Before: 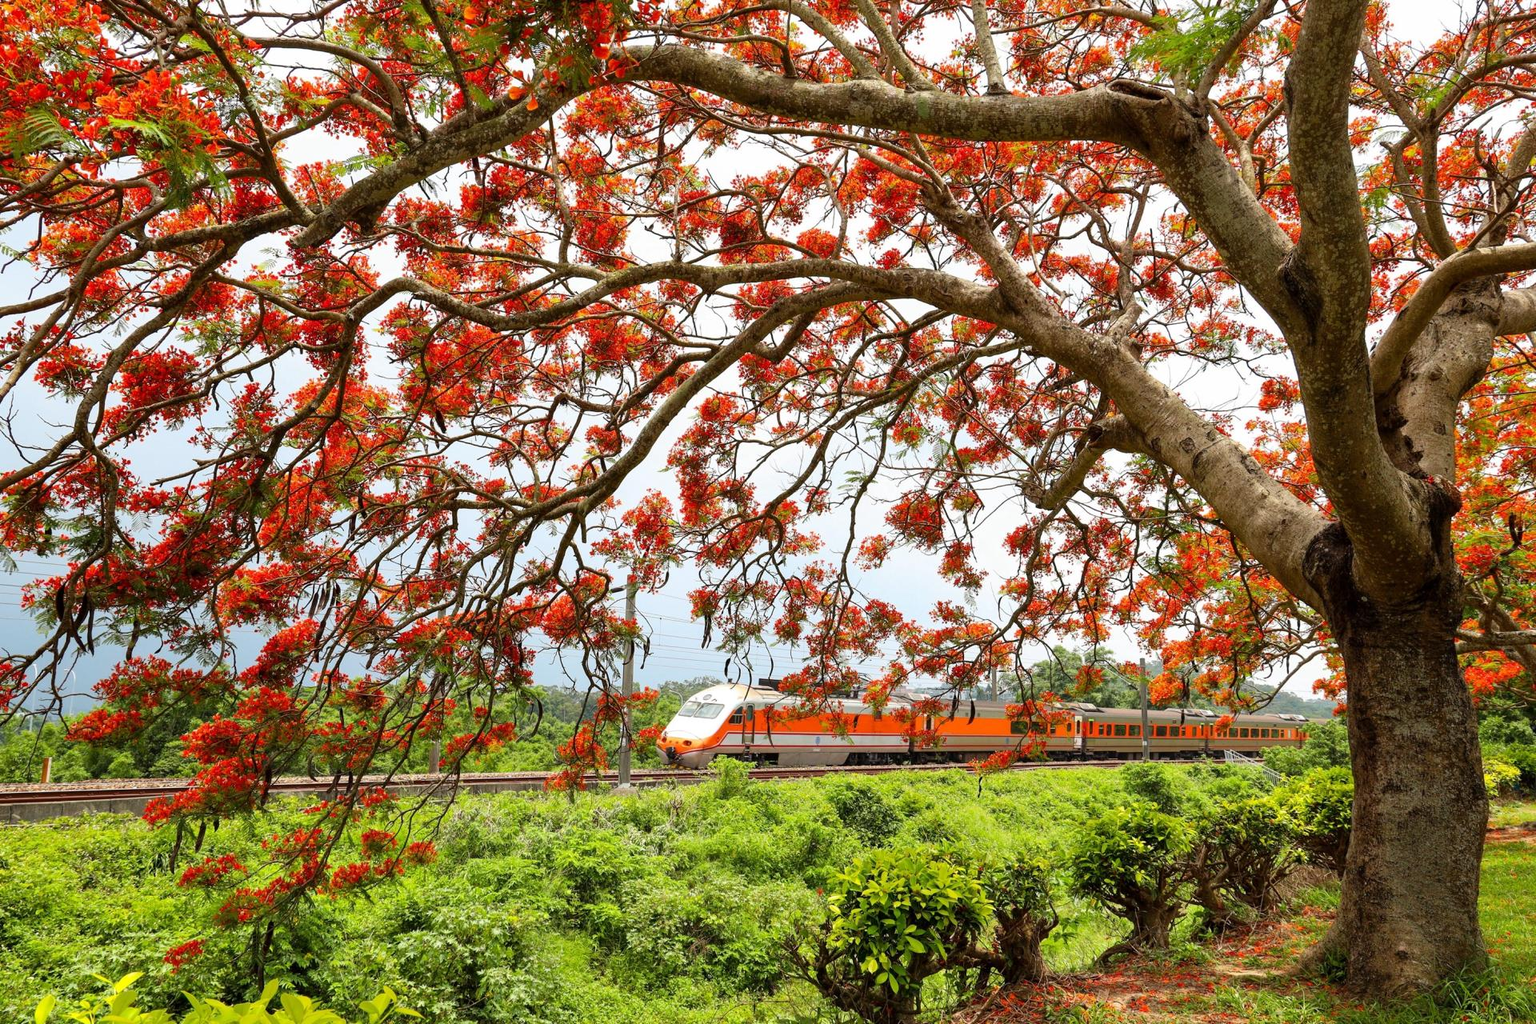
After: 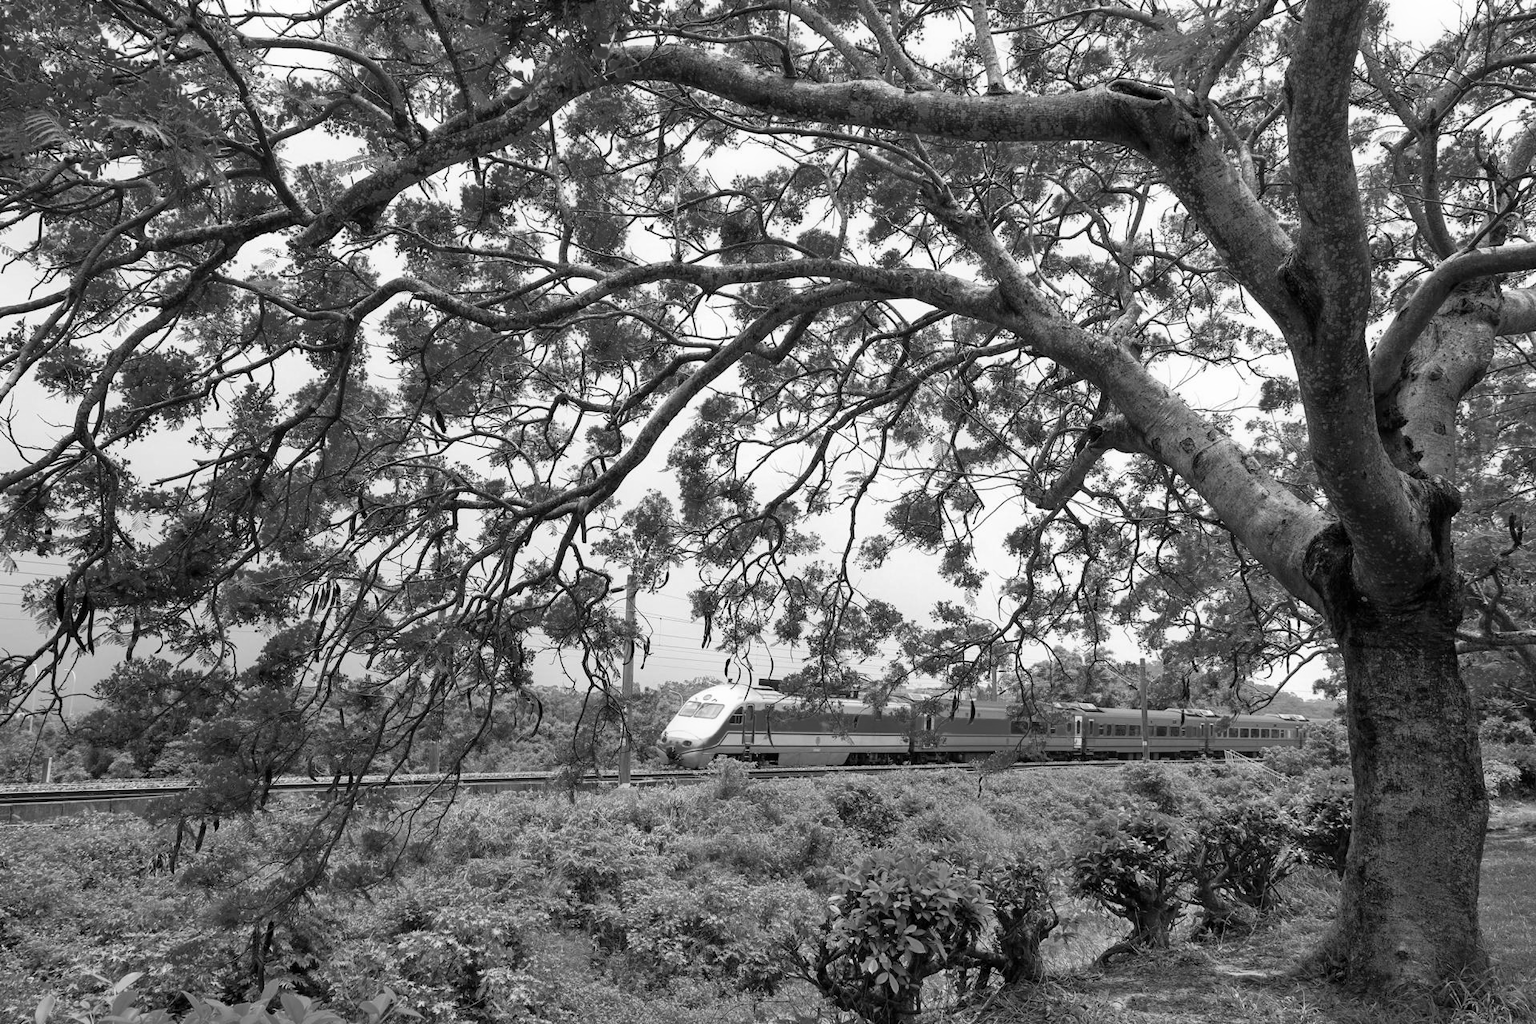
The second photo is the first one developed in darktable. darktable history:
monochrome: a 0, b 0, size 0.5, highlights 0.57
exposure: compensate highlight preservation false
